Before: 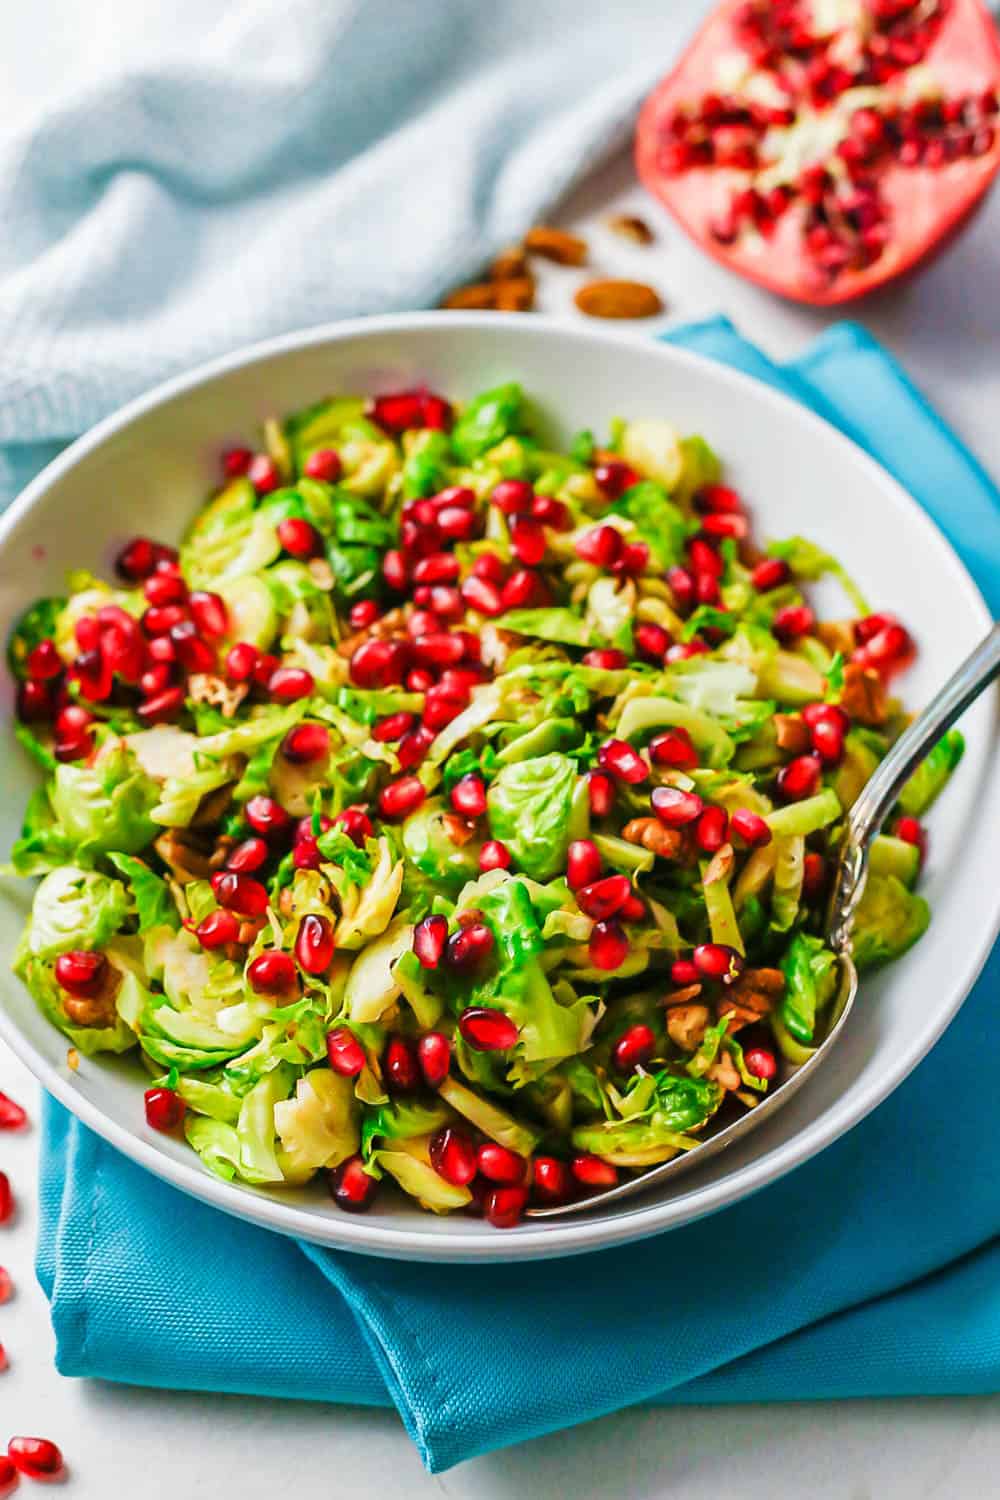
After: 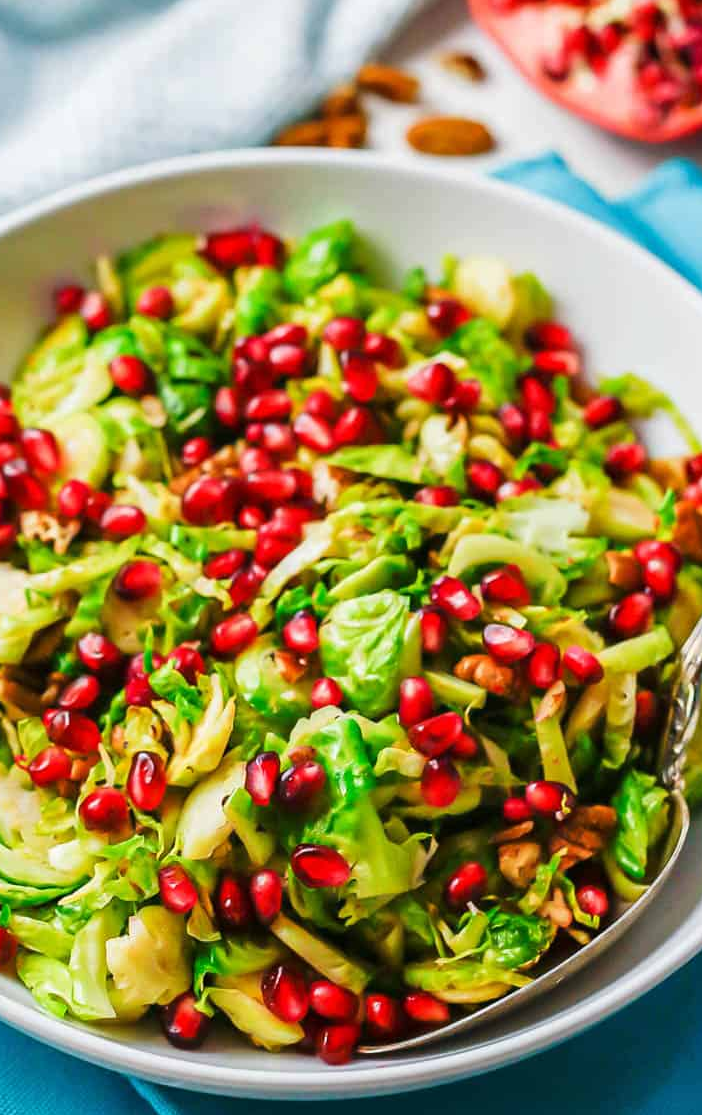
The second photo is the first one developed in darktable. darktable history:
crop and rotate: left 16.887%, top 10.903%, right 12.83%, bottom 14.713%
